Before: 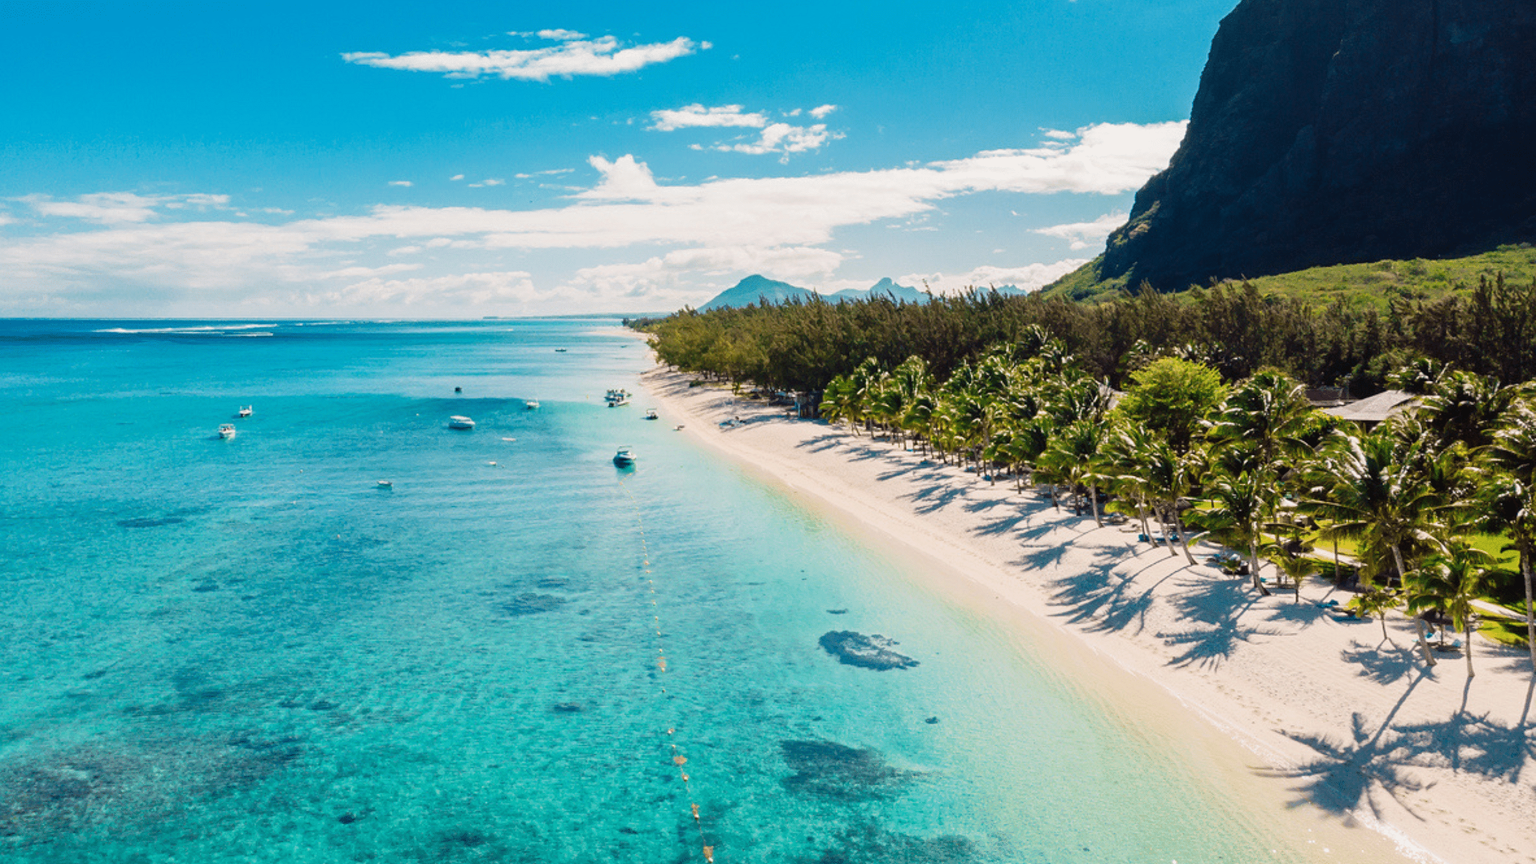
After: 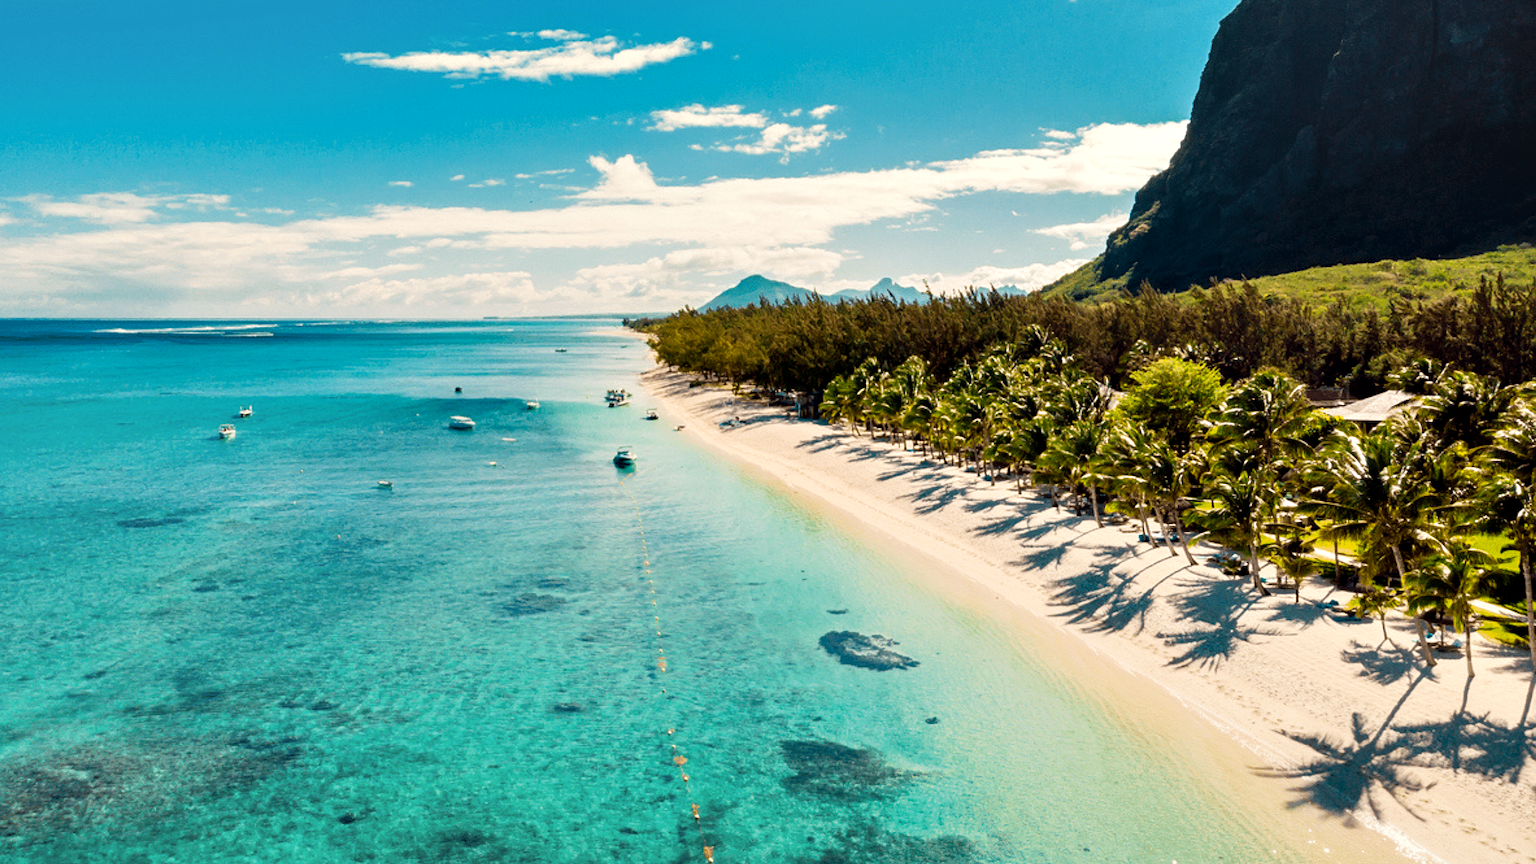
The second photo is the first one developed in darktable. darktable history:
contrast equalizer: y [[0.6 ×6], [0.55 ×6], [0 ×6], [0 ×6], [0 ×6]], mix 0.584
color balance rgb: power › chroma 2.523%, power › hue 67.08°, perceptual saturation grading › global saturation -0.165%, global vibrance 14.486%
